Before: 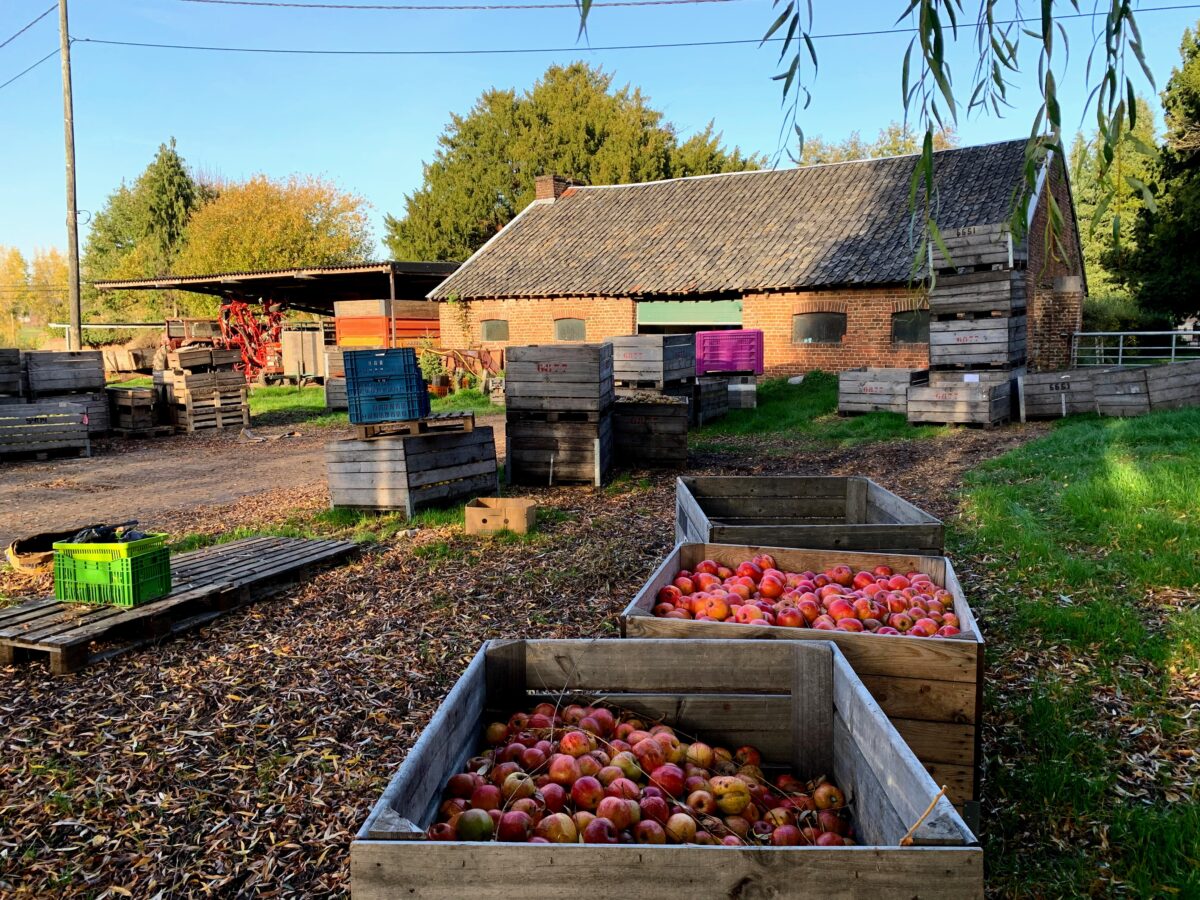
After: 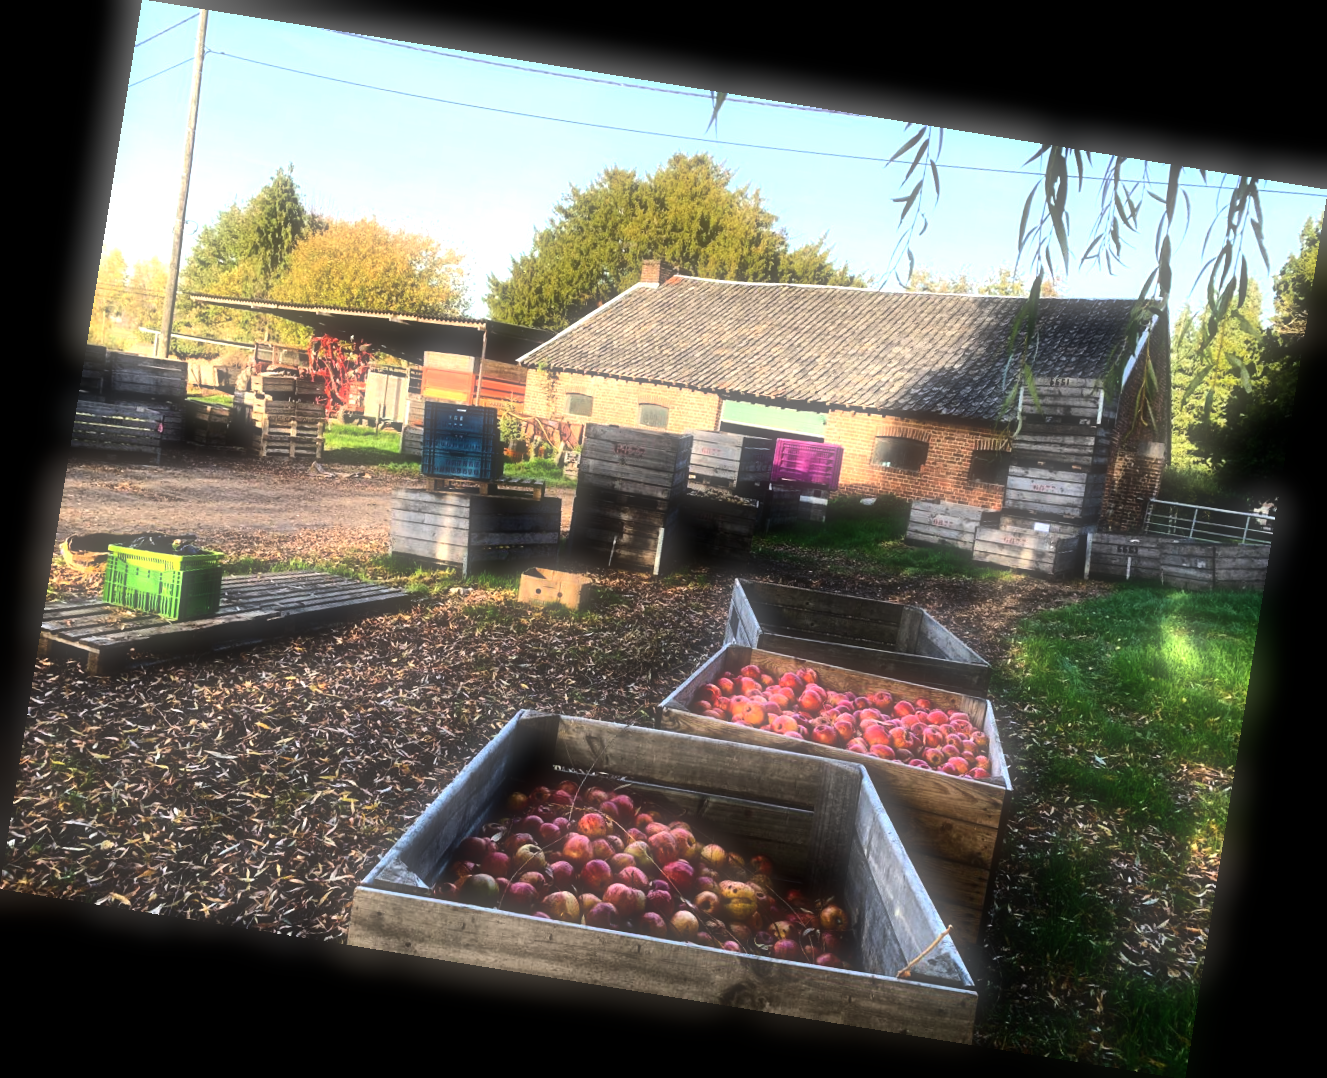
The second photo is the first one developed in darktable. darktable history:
tone equalizer: -8 EV -1.08 EV, -7 EV -1.01 EV, -6 EV -0.867 EV, -5 EV -0.578 EV, -3 EV 0.578 EV, -2 EV 0.867 EV, -1 EV 1.01 EV, +0 EV 1.08 EV, edges refinement/feathering 500, mask exposure compensation -1.57 EV, preserve details no
rotate and perspective: rotation 9.12°, automatic cropping off
soften: size 60.24%, saturation 65.46%, brightness 0.506 EV, mix 25.7%
